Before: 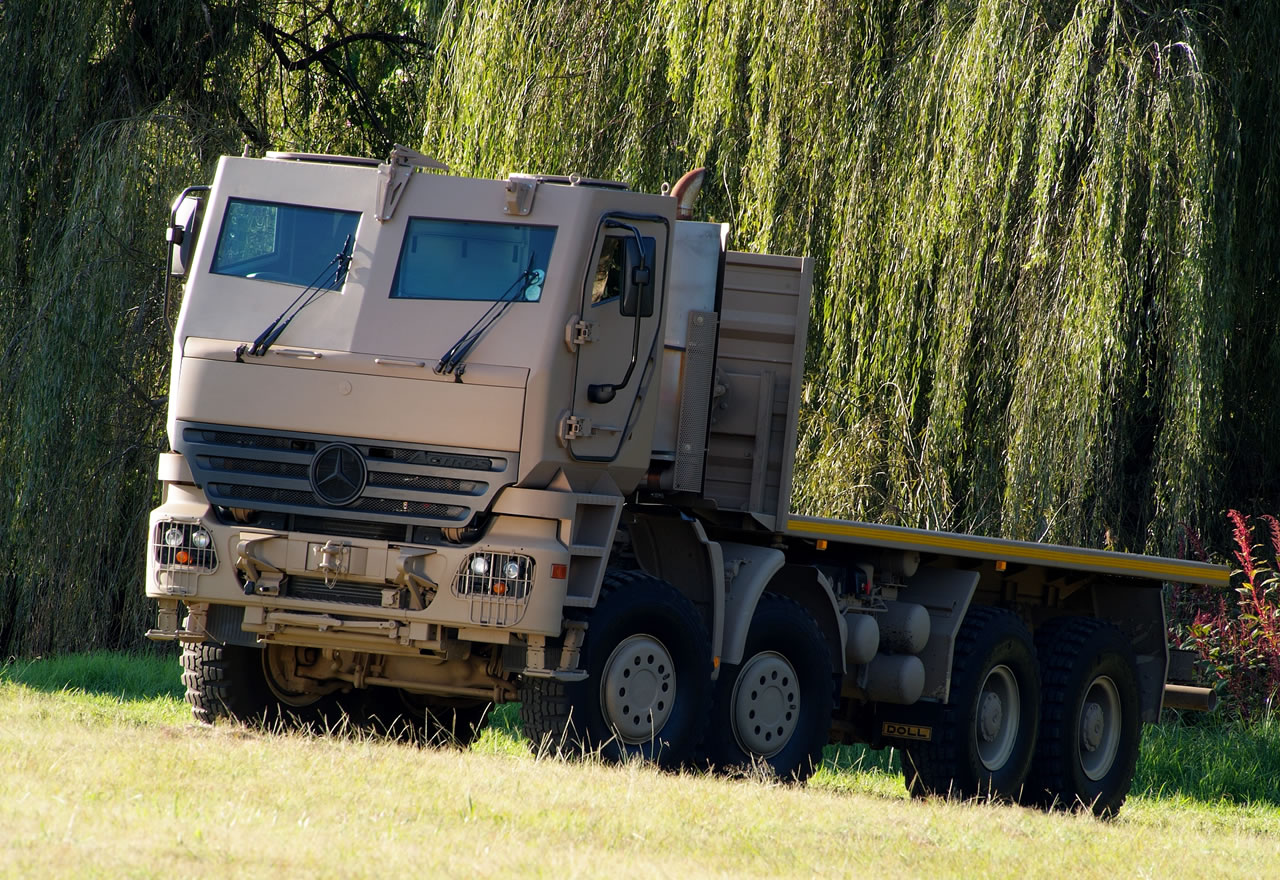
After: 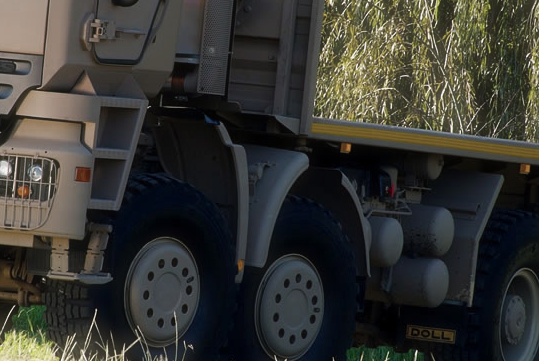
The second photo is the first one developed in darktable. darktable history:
color zones: curves: ch0 [(0, 0.559) (0.153, 0.551) (0.229, 0.5) (0.429, 0.5) (0.571, 0.5) (0.714, 0.5) (0.857, 0.5) (1, 0.559)]; ch1 [(0, 0.417) (0.112, 0.336) (0.213, 0.26) (0.429, 0.34) (0.571, 0.35) (0.683, 0.331) (0.857, 0.344) (1, 0.417)]
crop: left 37.221%, top 45.169%, right 20.63%, bottom 13.777%
haze removal: strength -0.09, distance 0.358, compatibility mode true, adaptive false
color balance rgb: perceptual saturation grading › global saturation 20%, perceptual saturation grading › highlights 2.68%, perceptual saturation grading › shadows 50%
